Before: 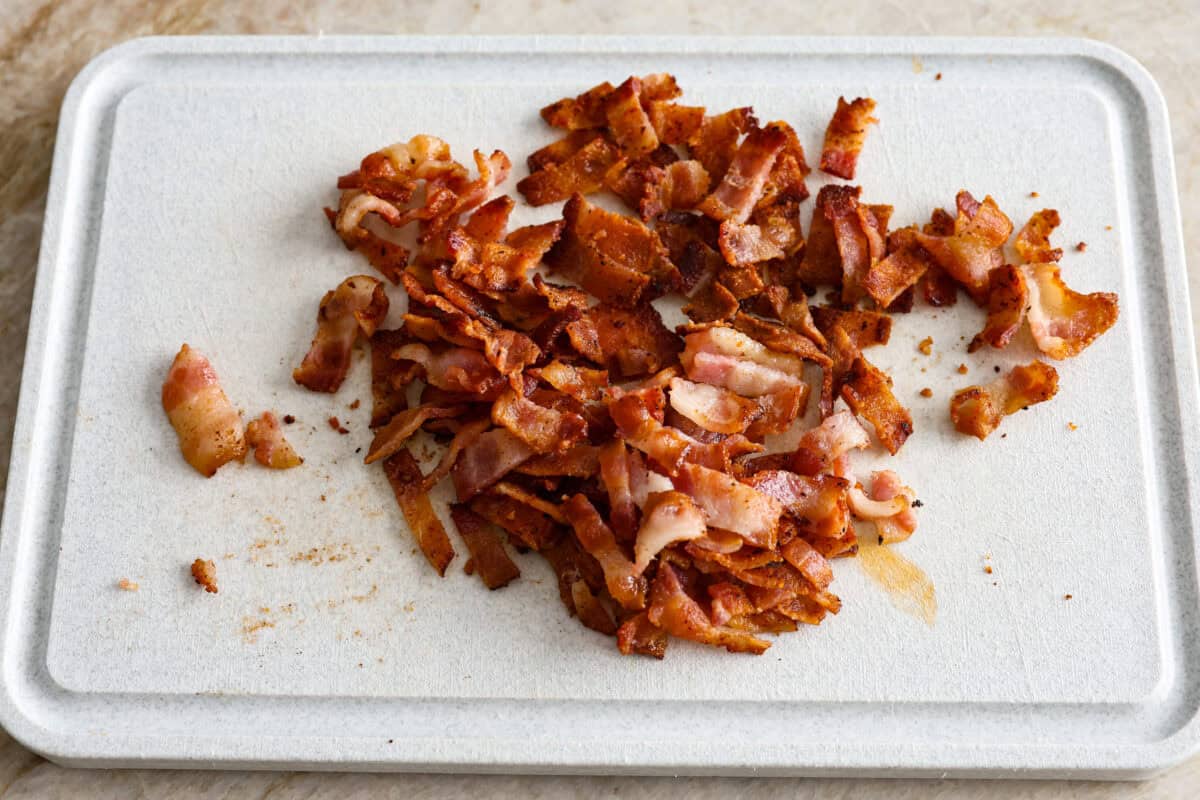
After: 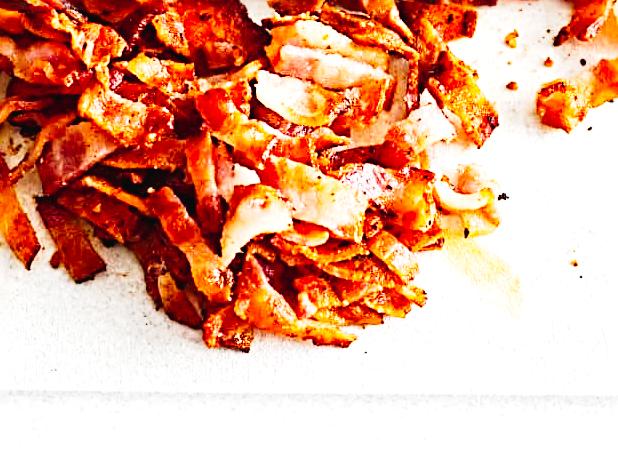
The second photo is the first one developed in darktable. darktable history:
tone curve: curves: ch0 [(0, 0.026) (0.058, 0.036) (0.246, 0.214) (0.437, 0.498) (0.55, 0.644) (0.657, 0.767) (0.822, 0.9) (1, 0.961)]; ch1 [(0, 0) (0.346, 0.307) (0.408, 0.369) (0.453, 0.457) (0.476, 0.489) (0.502, 0.498) (0.521, 0.515) (0.537, 0.531) (0.612, 0.641) (0.676, 0.728) (1, 1)]; ch2 [(0, 0) (0.346, 0.34) (0.434, 0.46) (0.485, 0.494) (0.5, 0.494) (0.511, 0.508) (0.537, 0.564) (0.579, 0.599) (0.663, 0.67) (1, 1)], preserve colors none
sharpen: radius 3.691, amount 0.923
crop: left 34.562%, top 38.494%, right 13.882%, bottom 5.16%
exposure: black level correction 0, exposure 1.103 EV, compensate highlight preservation false
